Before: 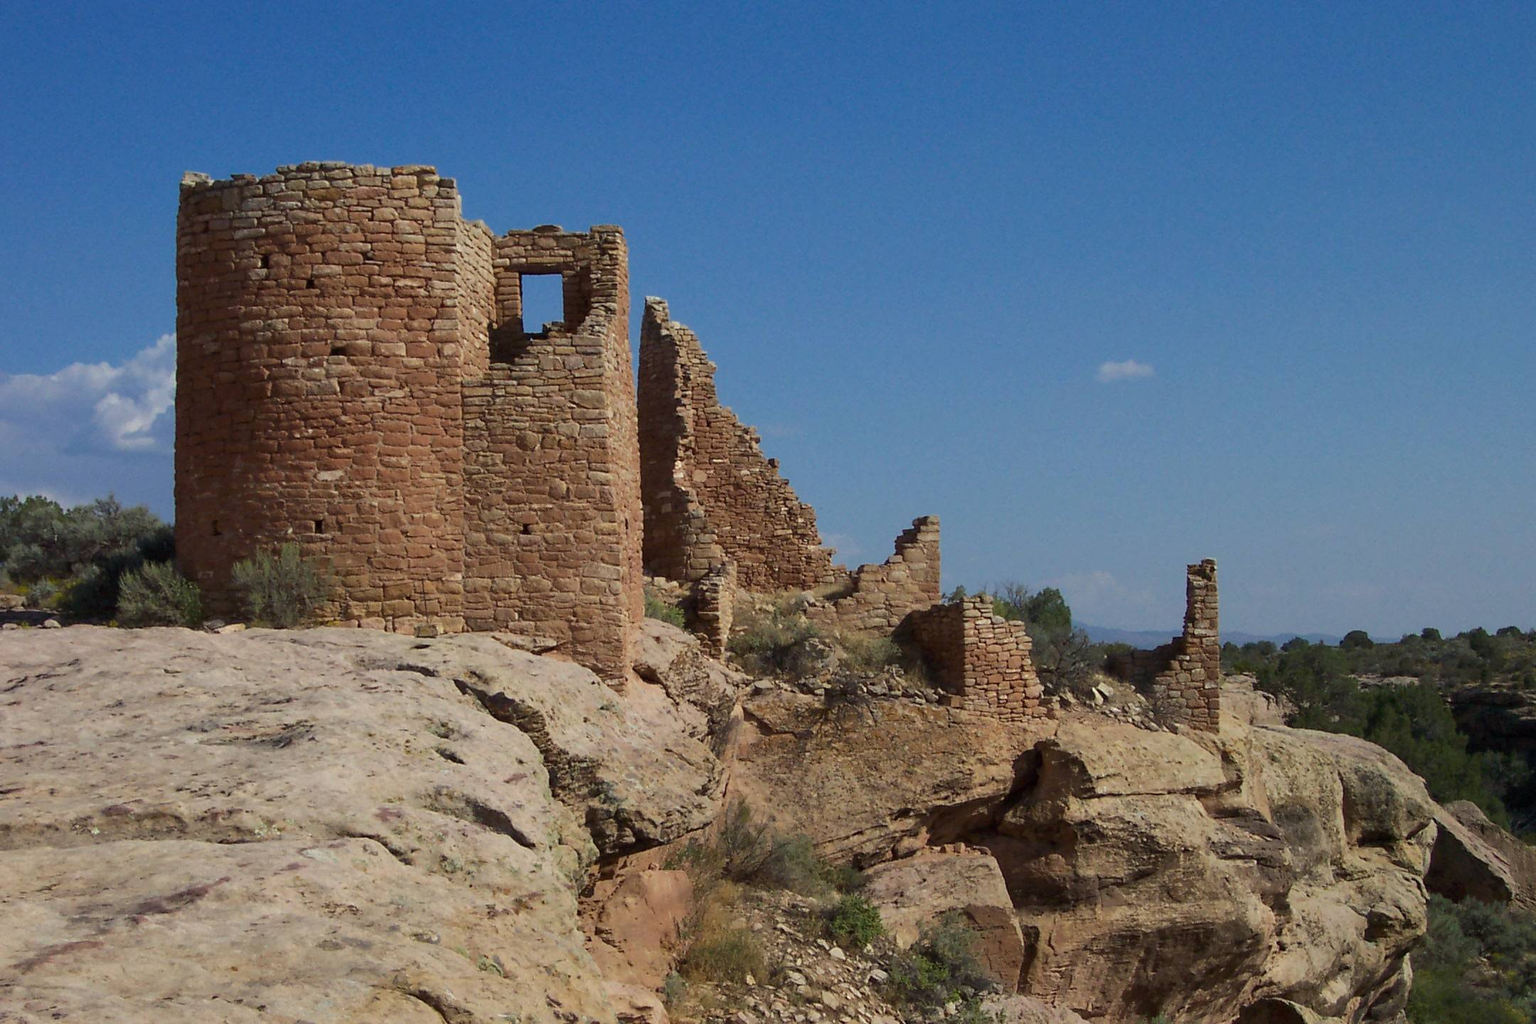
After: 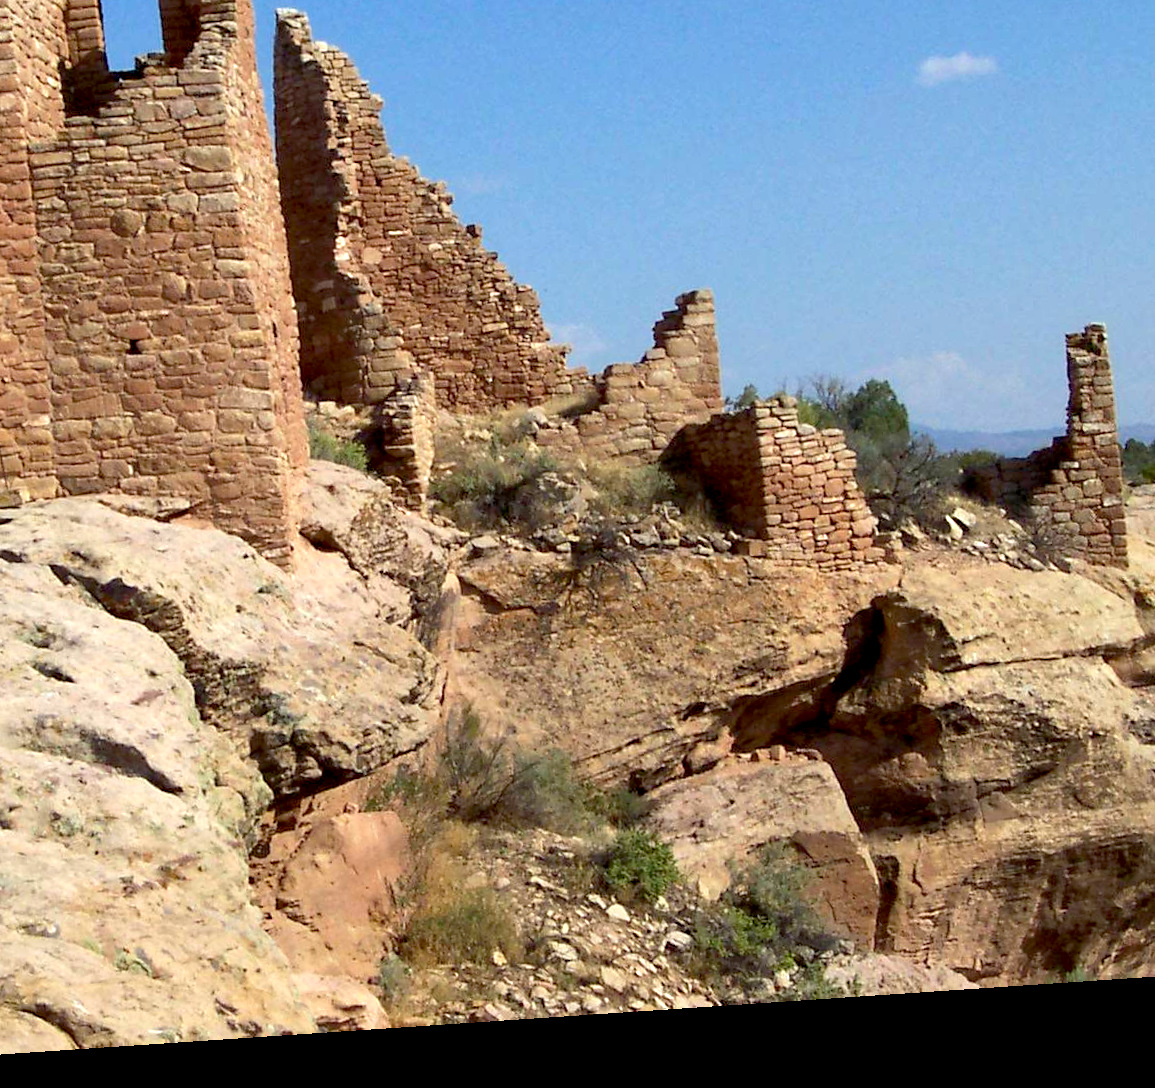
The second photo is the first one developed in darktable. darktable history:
crop and rotate: left 29.237%, top 31.152%, right 19.807%
exposure: black level correction 0.008, exposure 0.979 EV, compensate highlight preservation false
rotate and perspective: rotation -4.2°, shear 0.006, automatic cropping off
